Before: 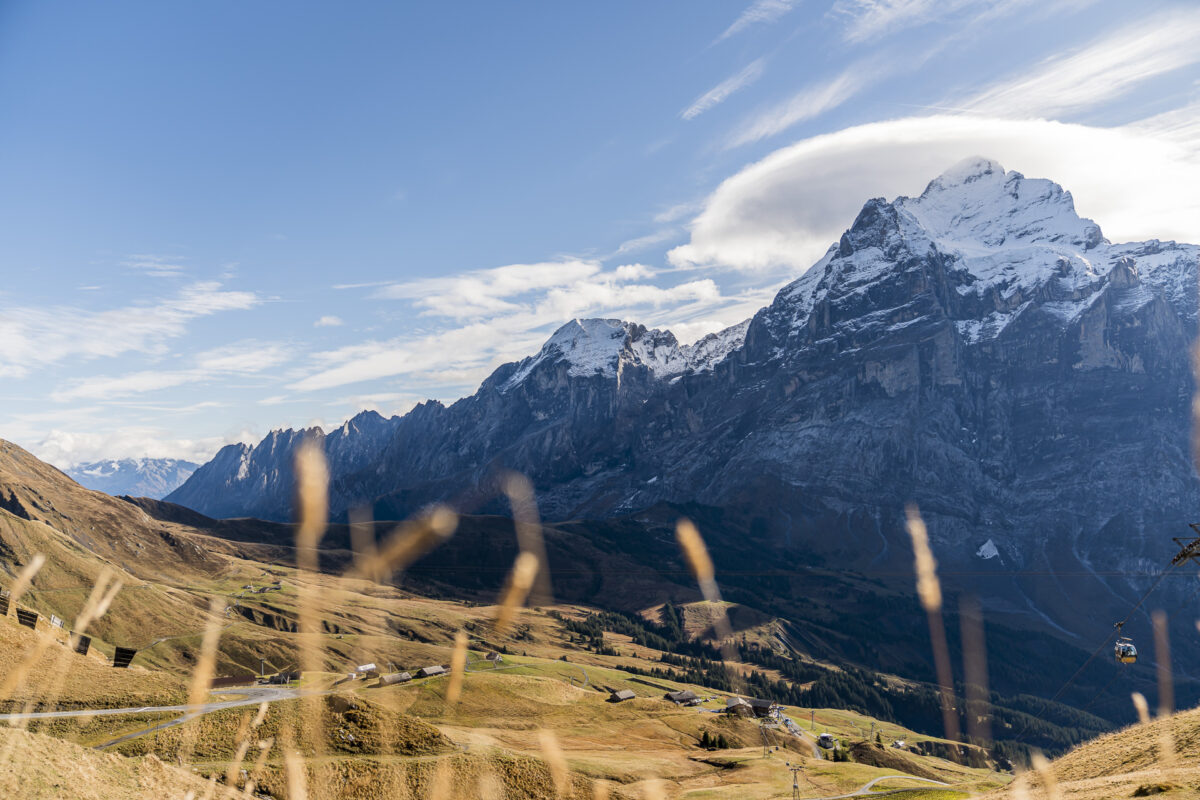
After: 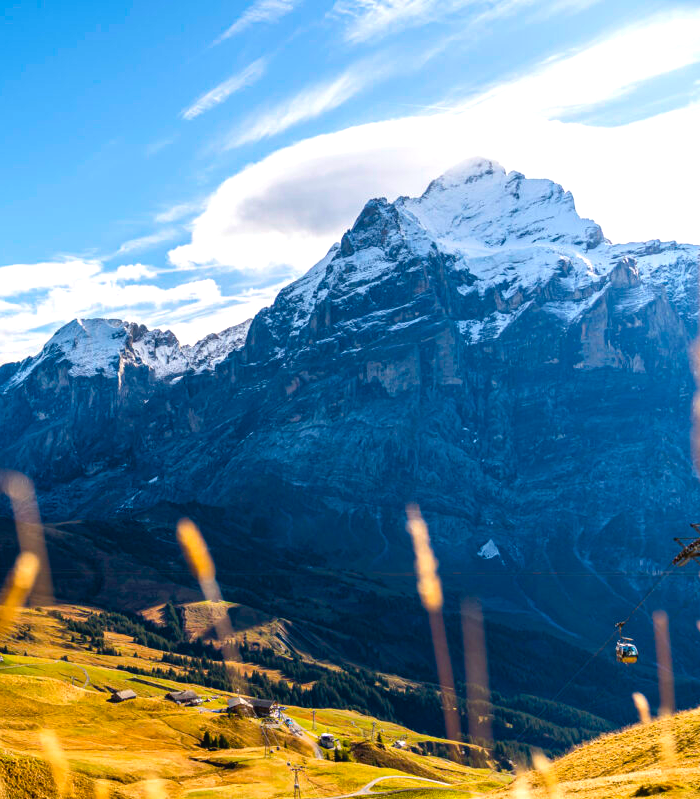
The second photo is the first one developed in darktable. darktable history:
crop: left 41.659%
color balance rgb: perceptual saturation grading › global saturation 24.936%, perceptual brilliance grading › global brilliance 18.397%, global vibrance 39.341%
contrast brightness saturation: contrast -0.072, brightness -0.037, saturation -0.11
